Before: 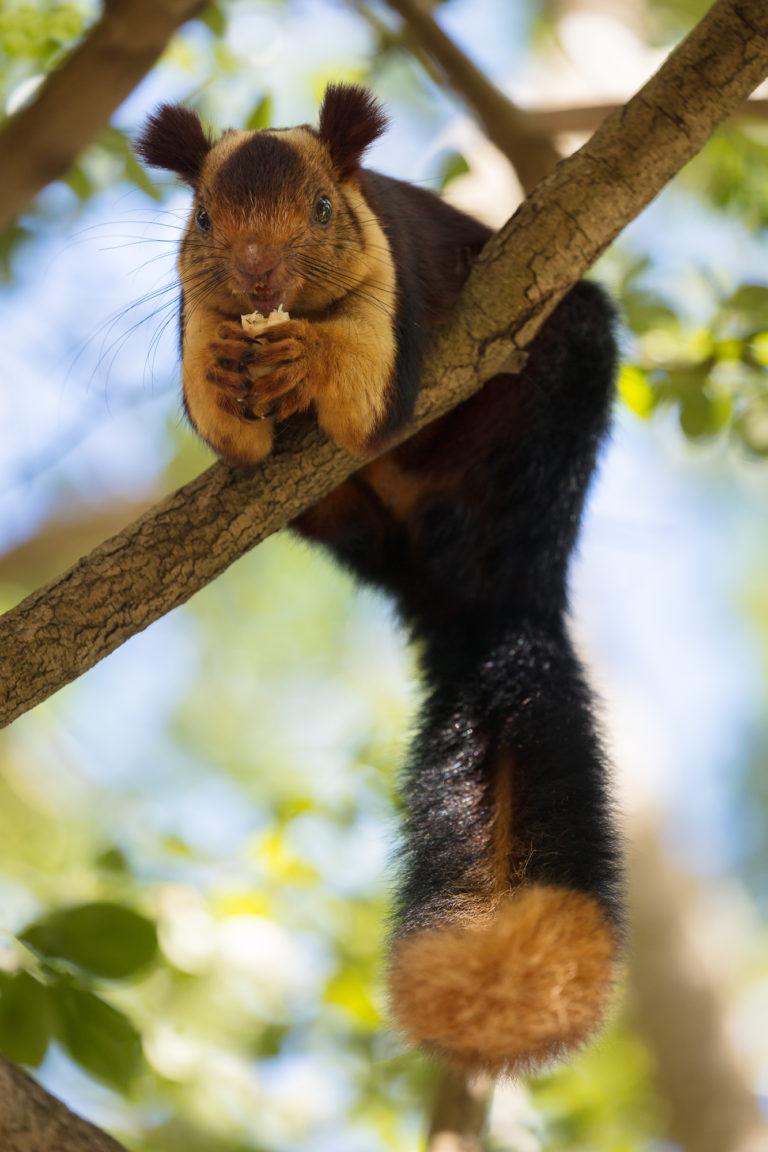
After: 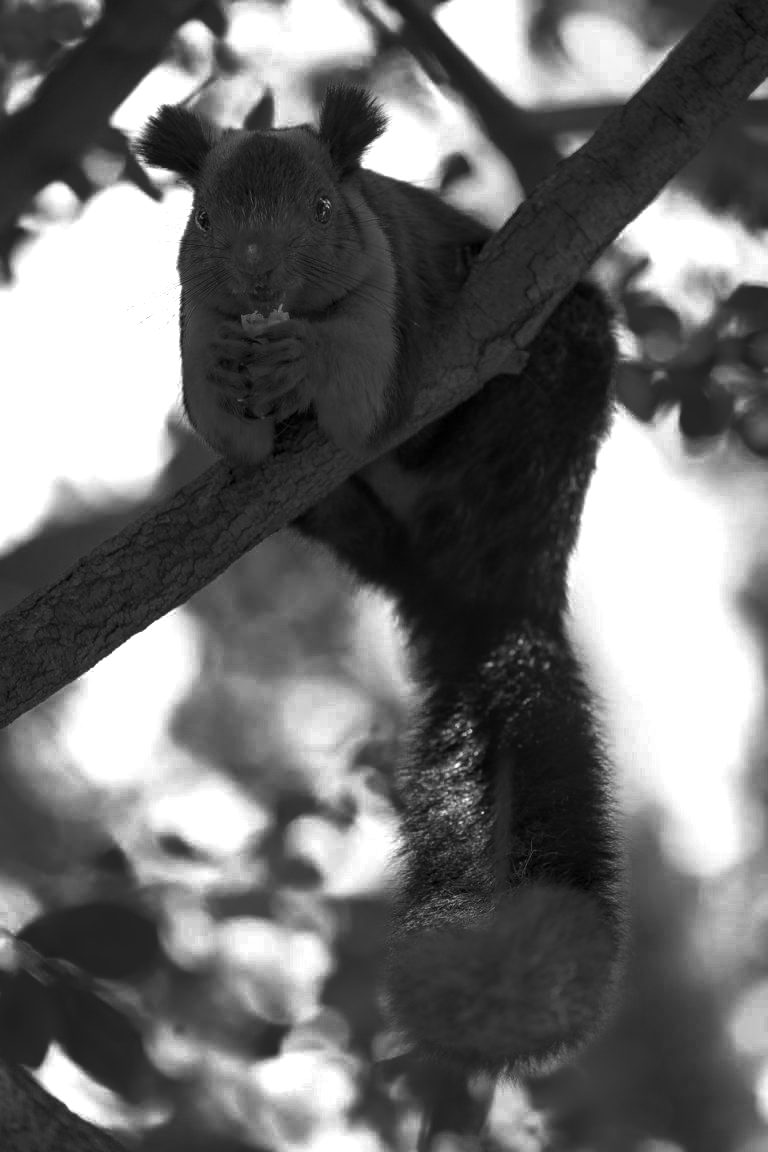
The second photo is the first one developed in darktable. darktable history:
local contrast: detail 130%
color balance rgb: linear chroma grading › global chroma 15%, perceptual saturation grading › global saturation 30%
color zones: curves: ch0 [(0.287, 0.048) (0.493, 0.484) (0.737, 0.816)]; ch1 [(0, 0) (0.143, 0) (0.286, 0) (0.429, 0) (0.571, 0) (0.714, 0) (0.857, 0)]
